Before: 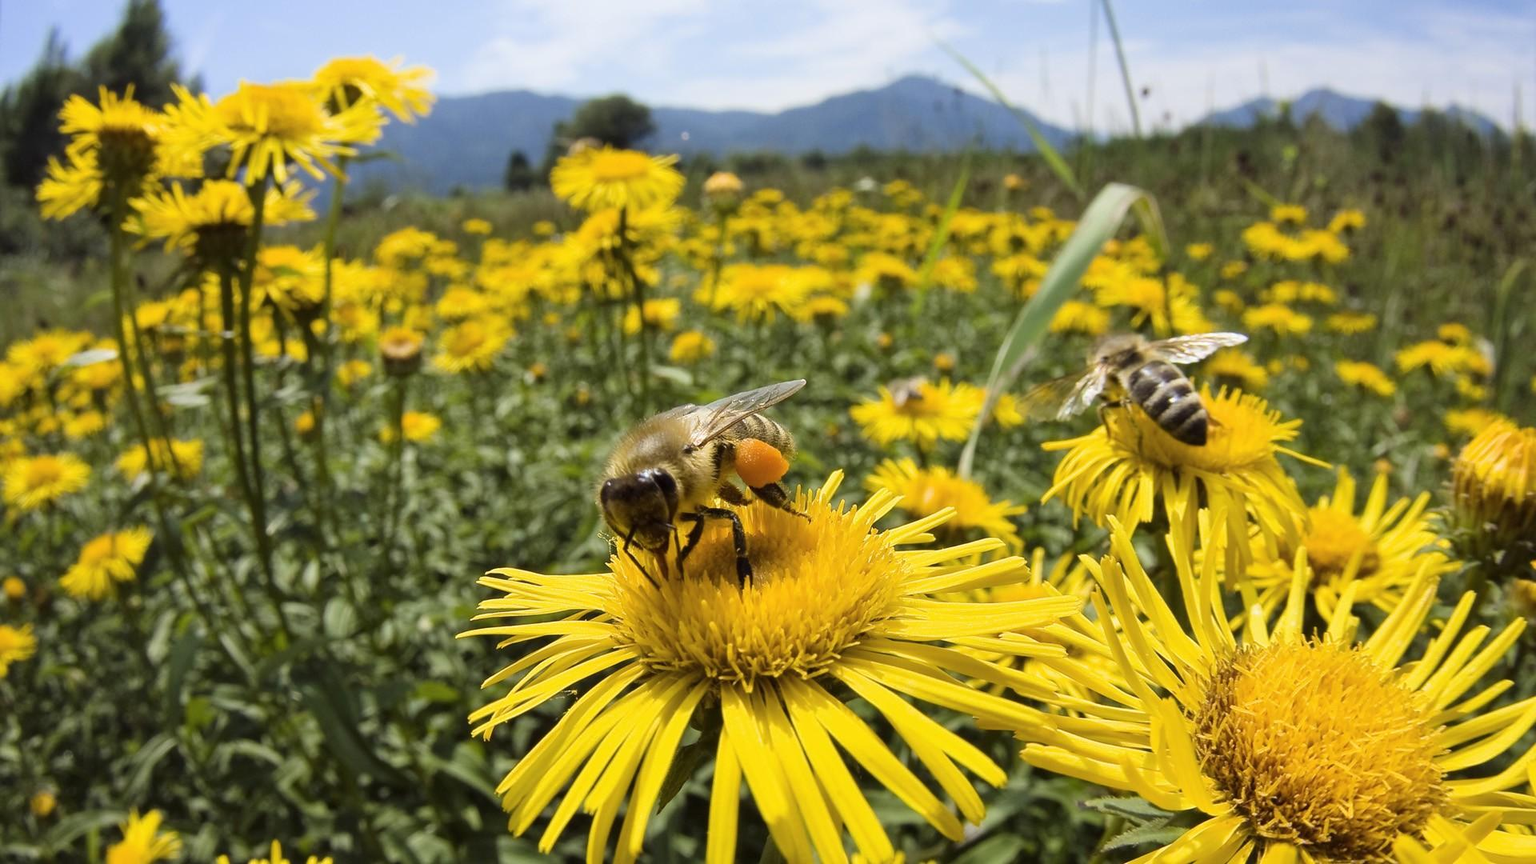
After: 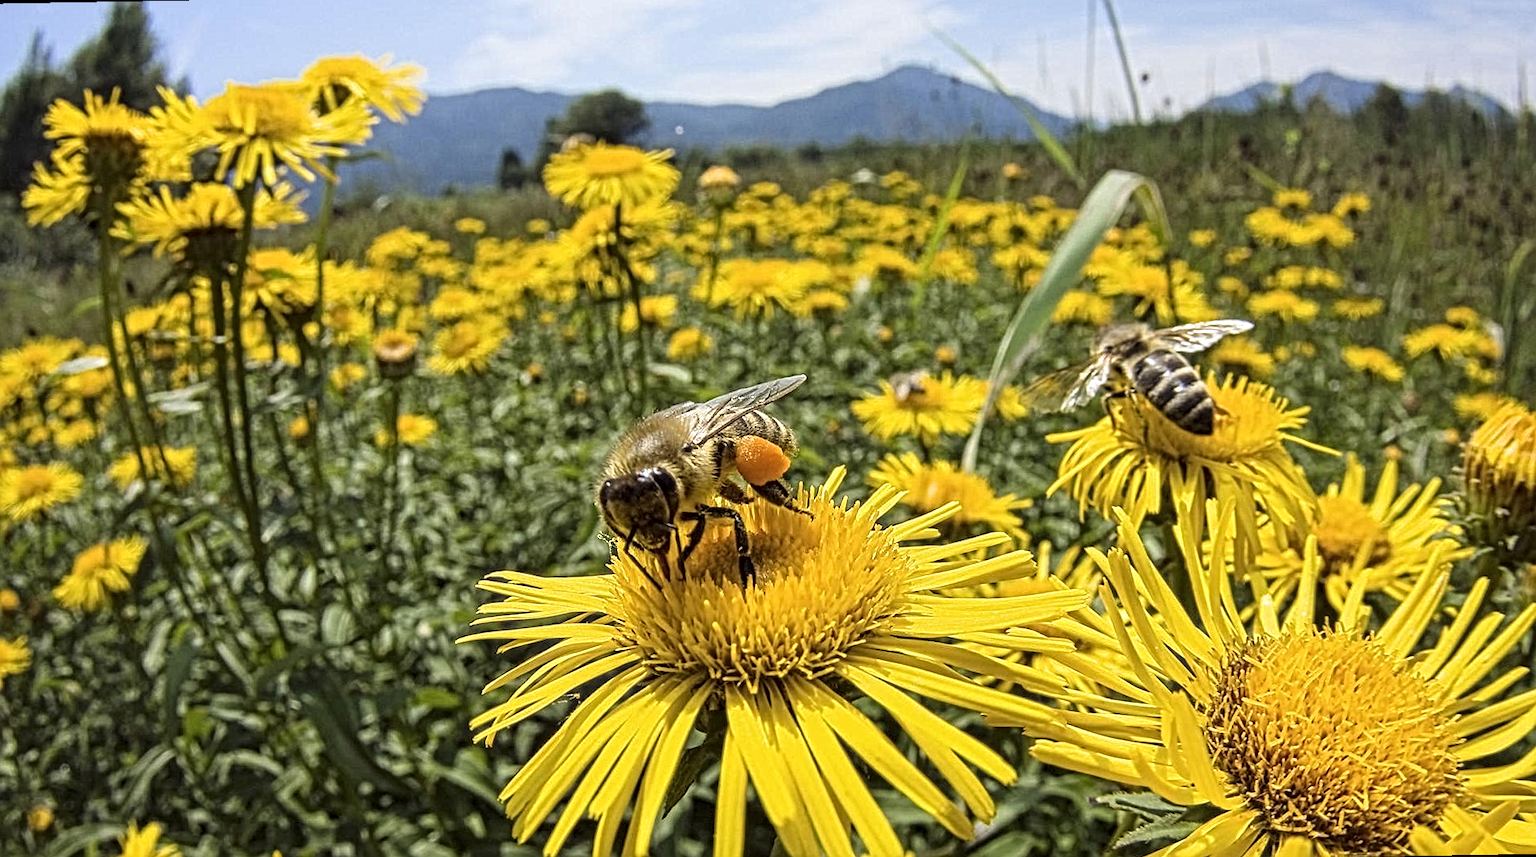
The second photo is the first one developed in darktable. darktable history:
local contrast: mode bilateral grid, contrast 20, coarseness 3, detail 300%, midtone range 0.2
haze removal: strength -0.1, adaptive false
rotate and perspective: rotation -1°, crop left 0.011, crop right 0.989, crop top 0.025, crop bottom 0.975
